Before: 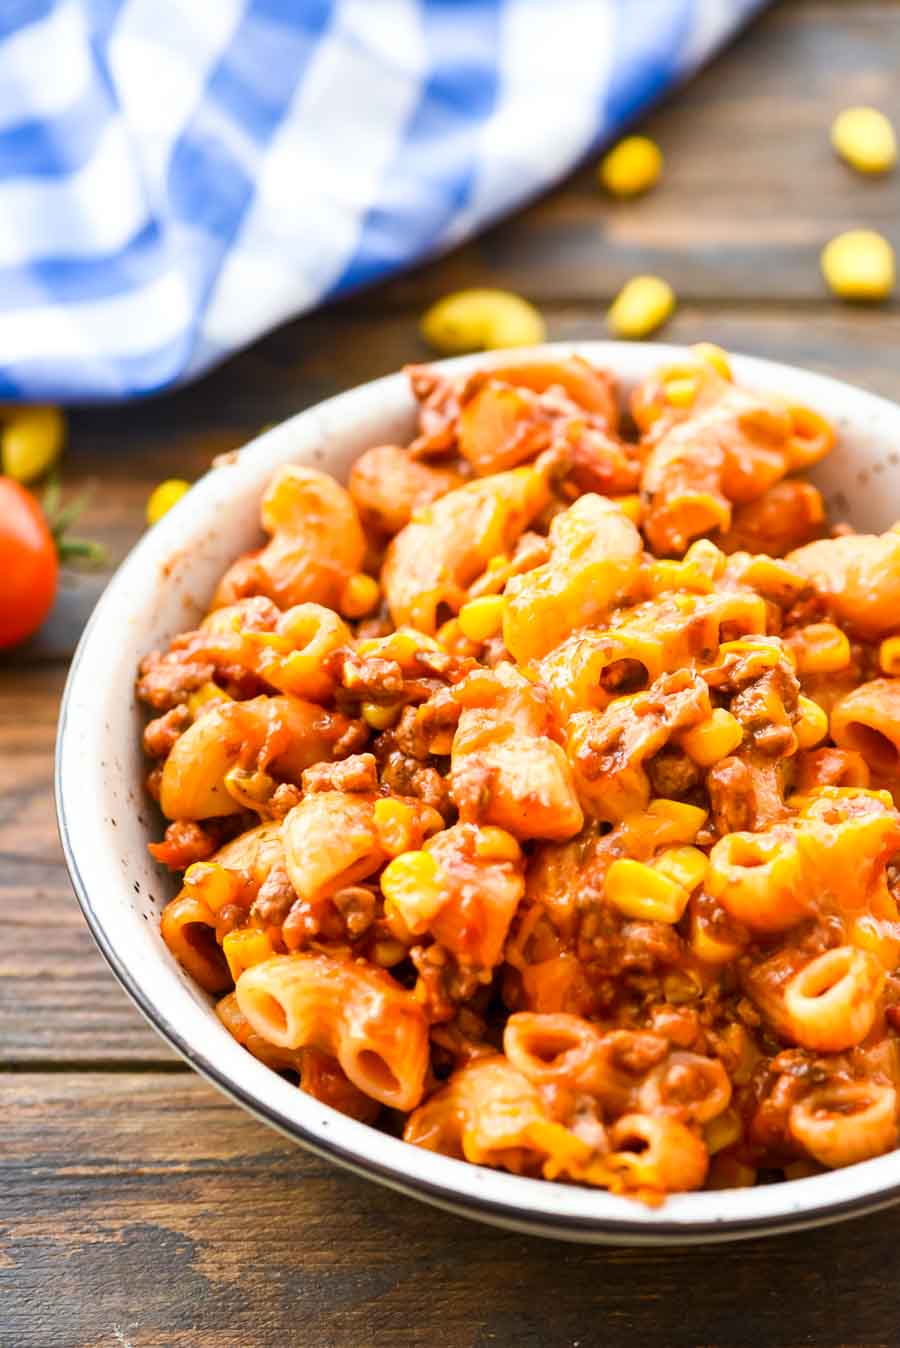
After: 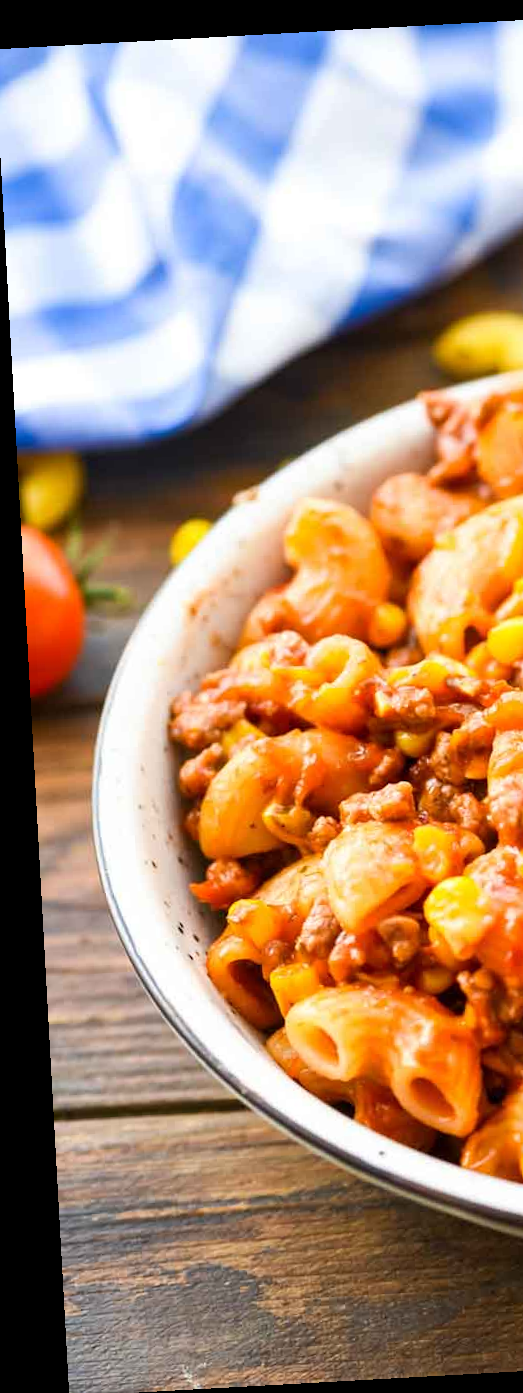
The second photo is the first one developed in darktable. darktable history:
crop: left 0.587%, right 45.588%, bottom 0.086%
rotate and perspective: rotation -3.18°, automatic cropping off
